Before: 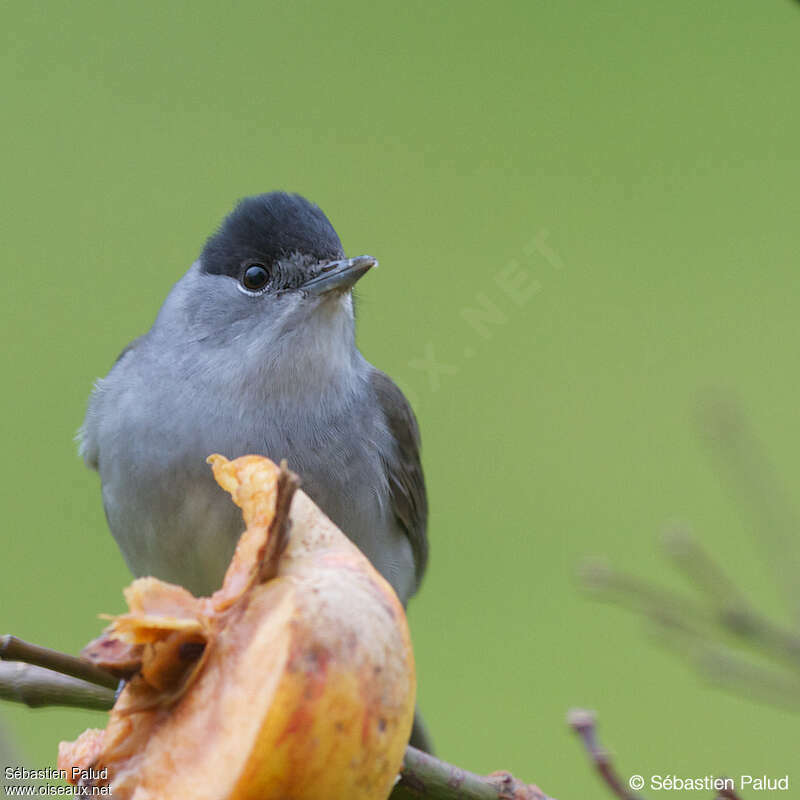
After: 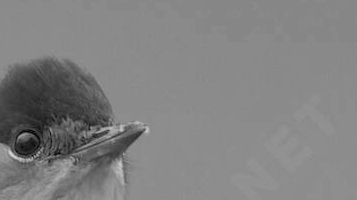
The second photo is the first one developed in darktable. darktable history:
crop: left 28.64%, top 16.832%, right 26.637%, bottom 58.055%
shadows and highlights: on, module defaults
color calibration: output gray [0.267, 0.423, 0.261, 0], illuminant same as pipeline (D50), adaptation none (bypass)
